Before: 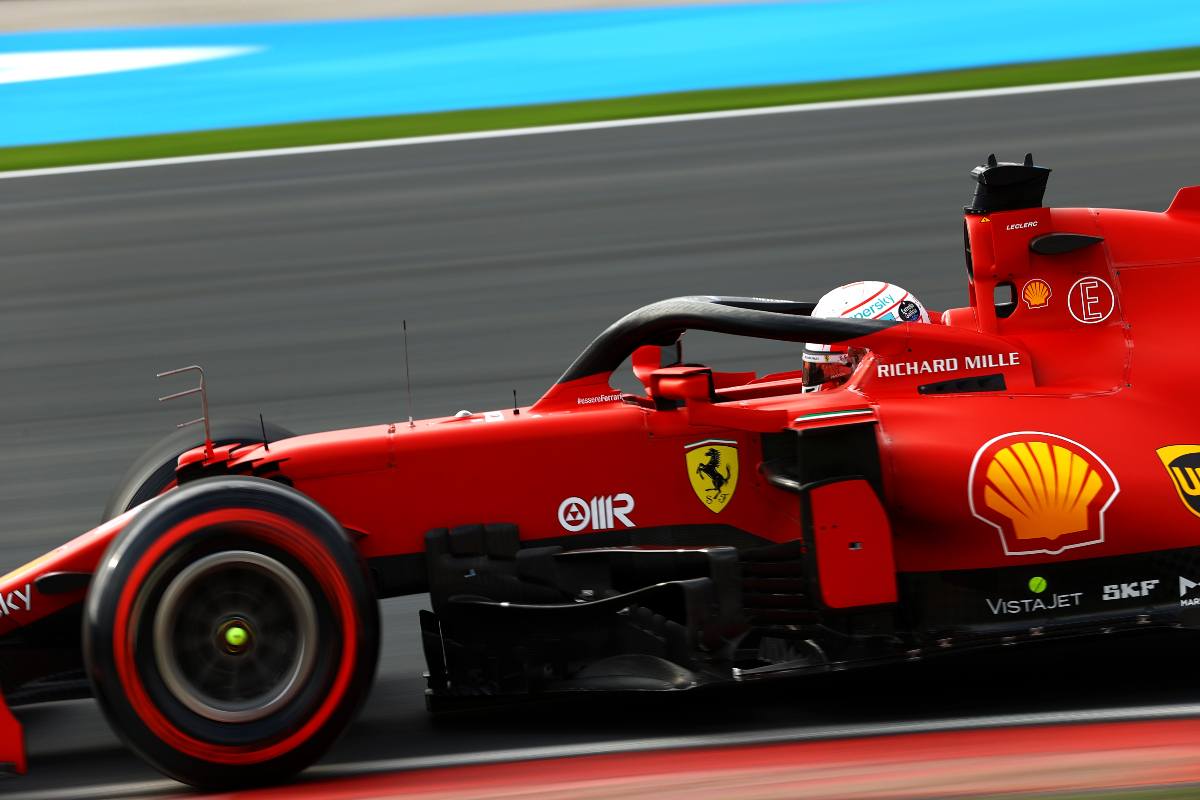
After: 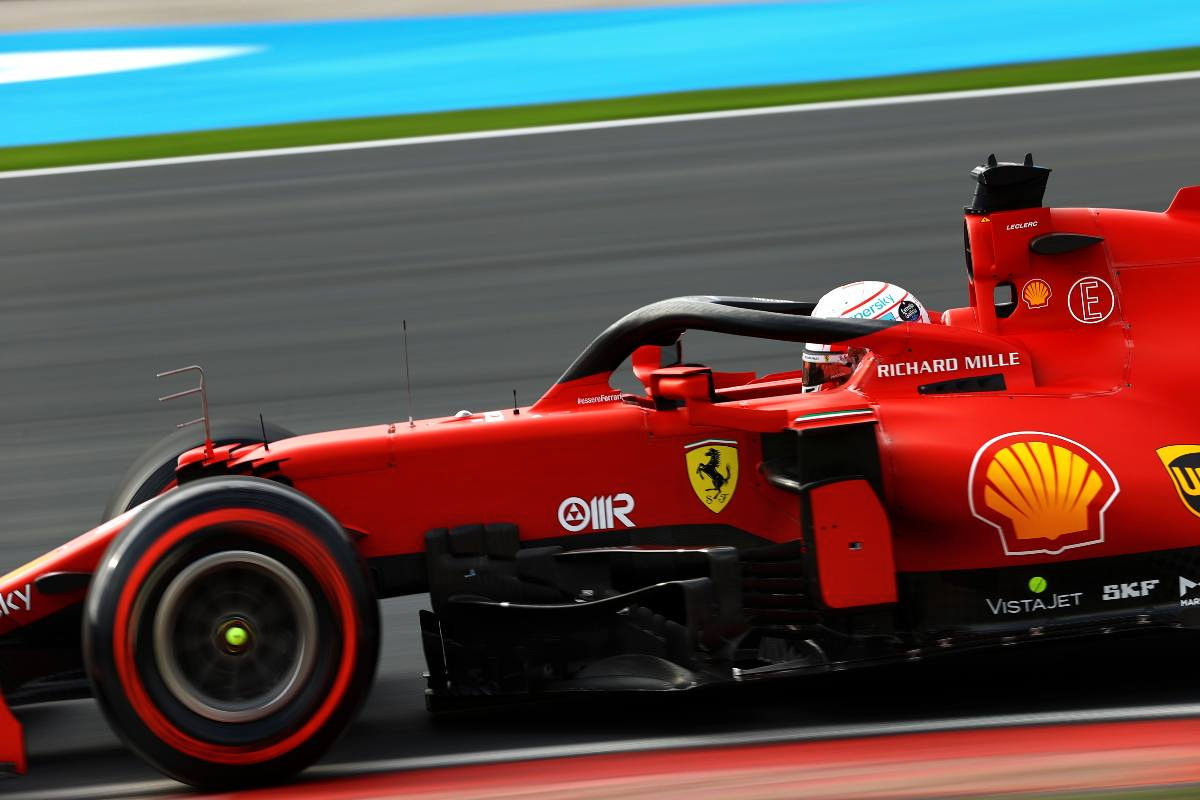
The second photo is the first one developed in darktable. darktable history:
exposure: exposure 0 EV, compensate highlight preservation false
shadows and highlights: shadows 20.91, highlights -35.45, soften with gaussian
